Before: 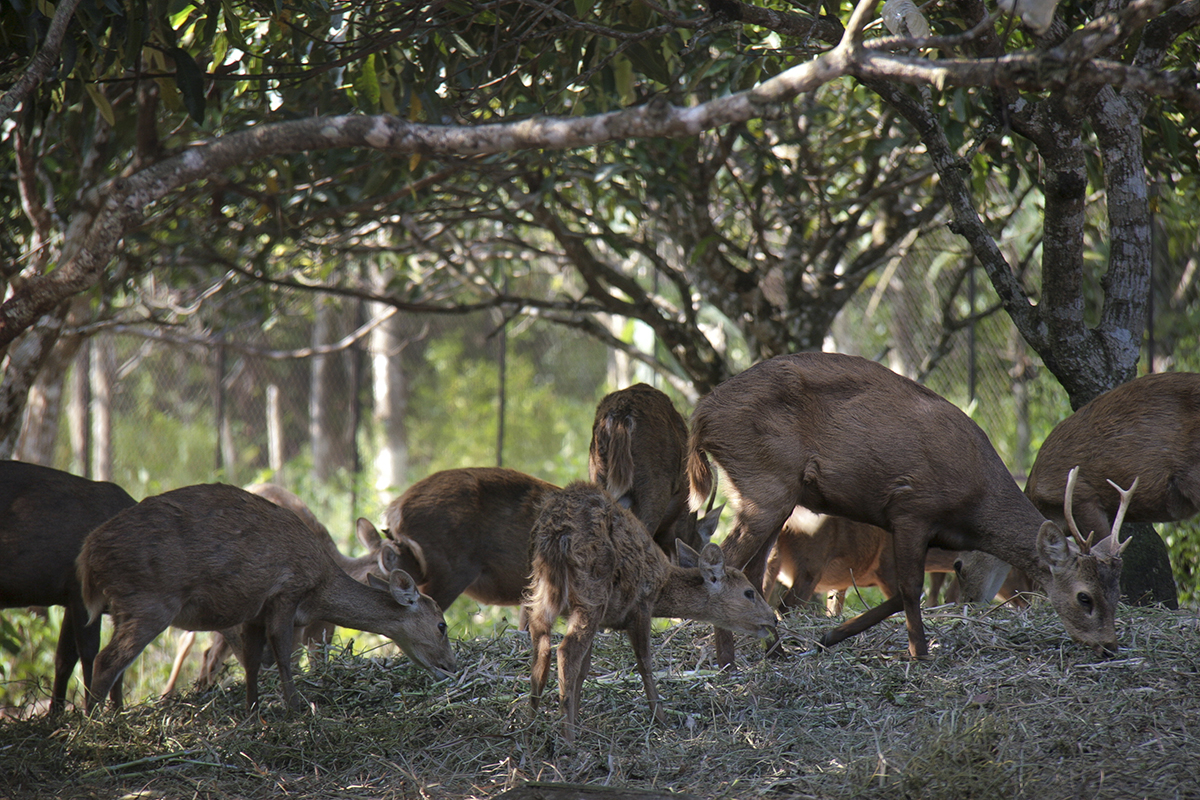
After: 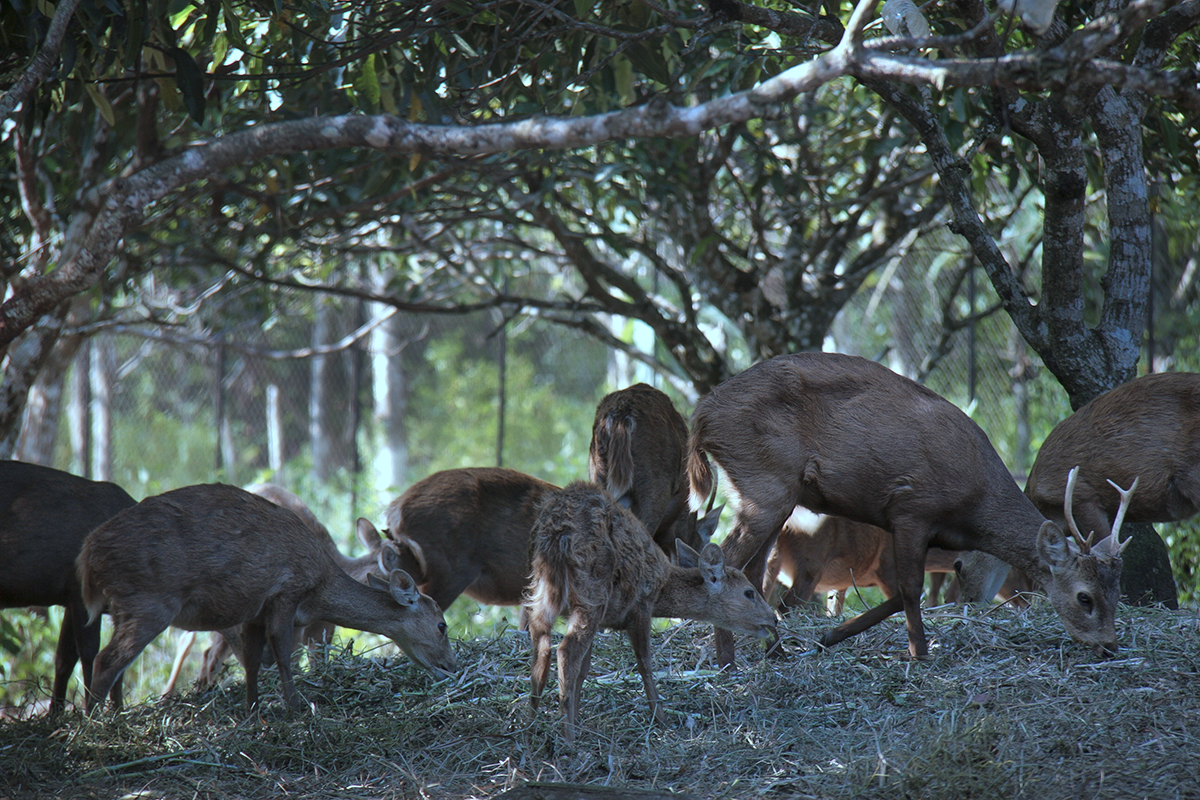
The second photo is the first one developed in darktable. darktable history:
white balance: red 1.004, blue 1.024
color correction: highlights a* -9.73, highlights b* -21.22
